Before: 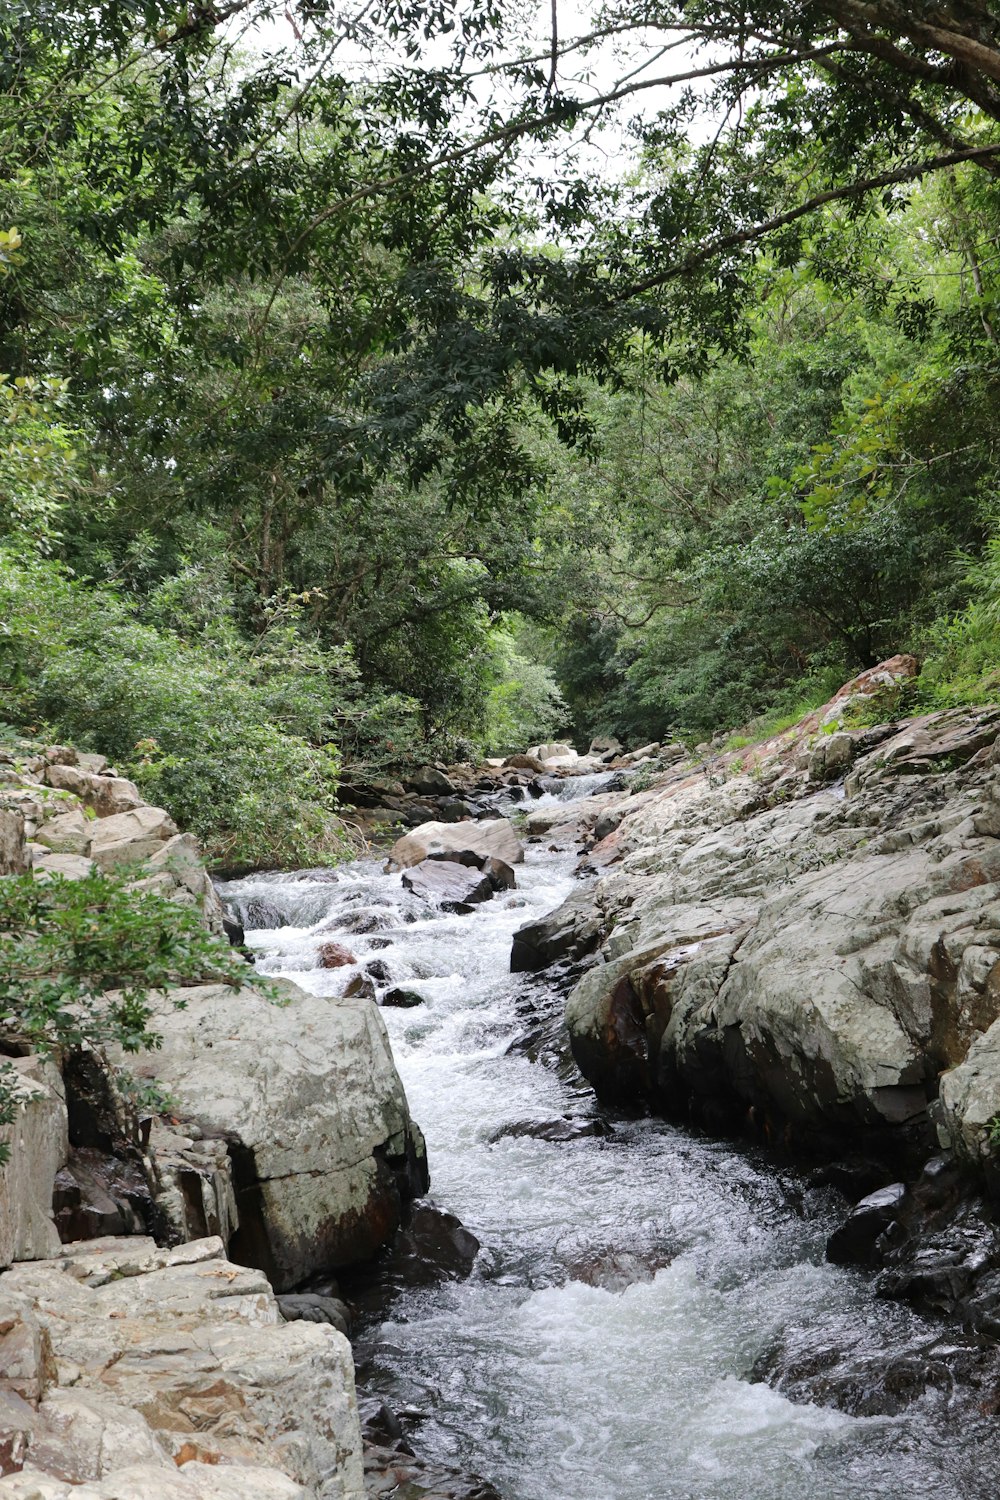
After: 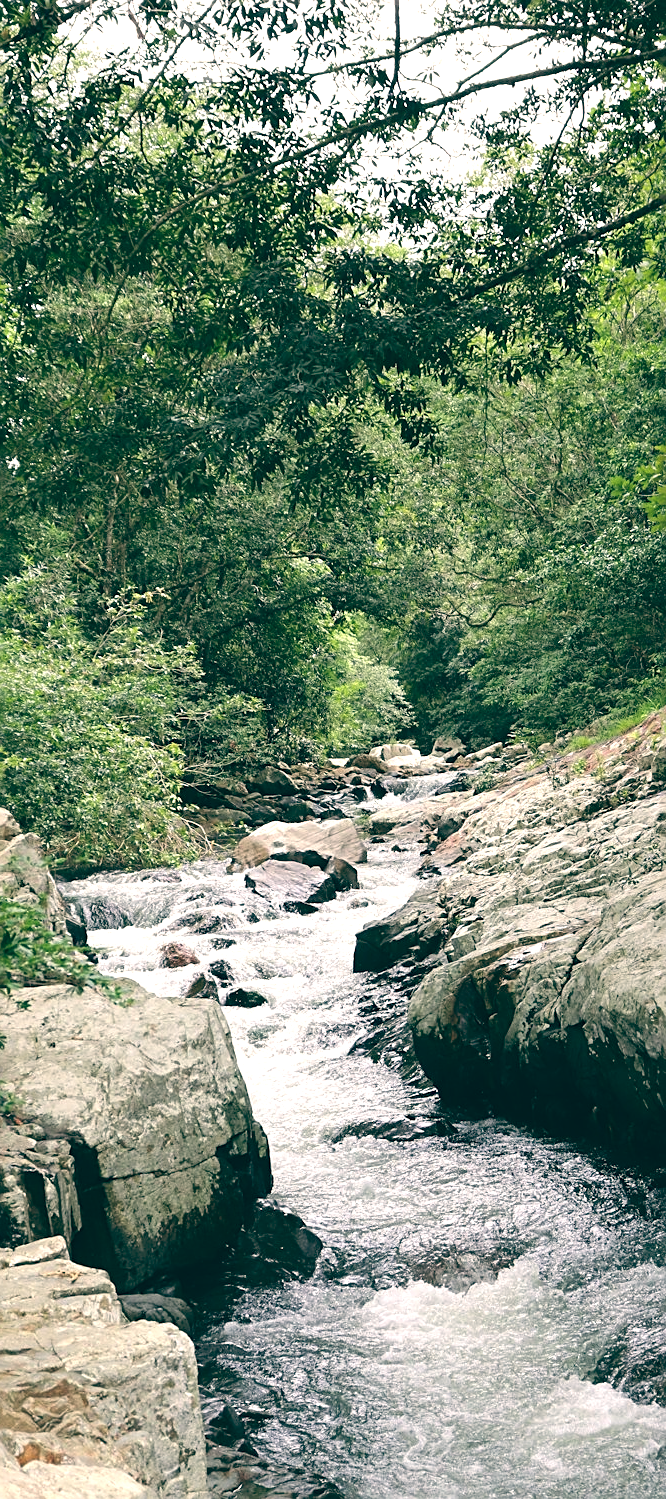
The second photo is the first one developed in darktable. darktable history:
crop and rotate: left 15.754%, right 17.579%
color balance: lift [1.005, 0.99, 1.007, 1.01], gamma [1, 0.979, 1.011, 1.021], gain [0.923, 1.098, 1.025, 0.902], input saturation 90.45%, contrast 7.73%, output saturation 105.91%
sharpen: on, module defaults
exposure: exposure 0.367 EV, compensate highlight preservation false
